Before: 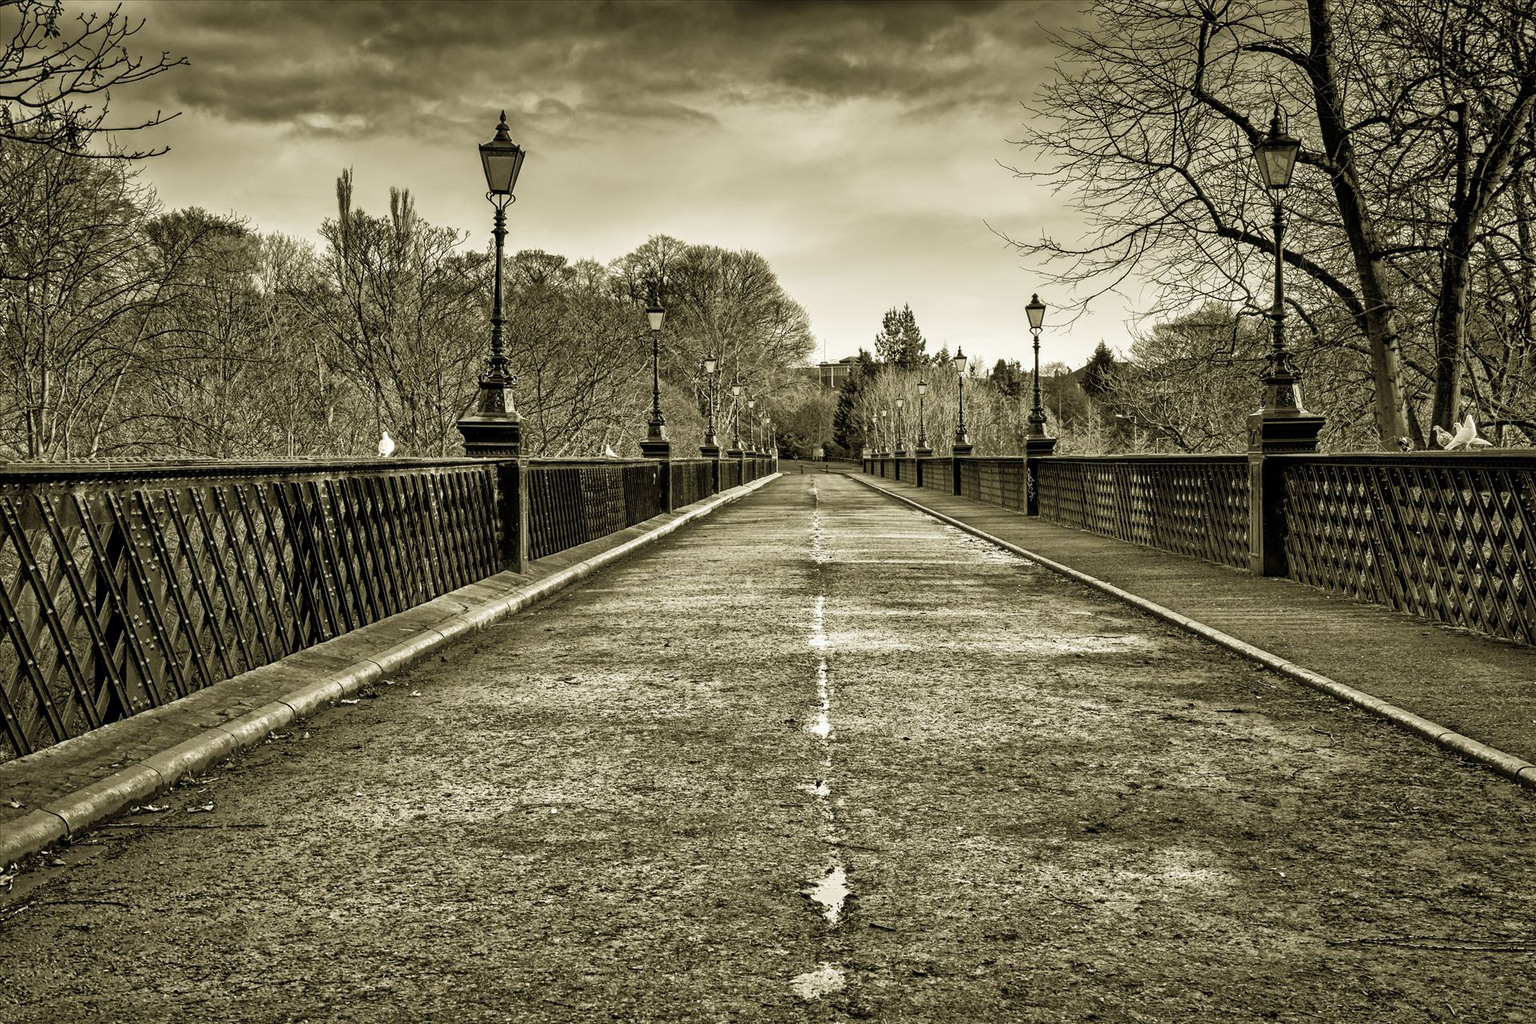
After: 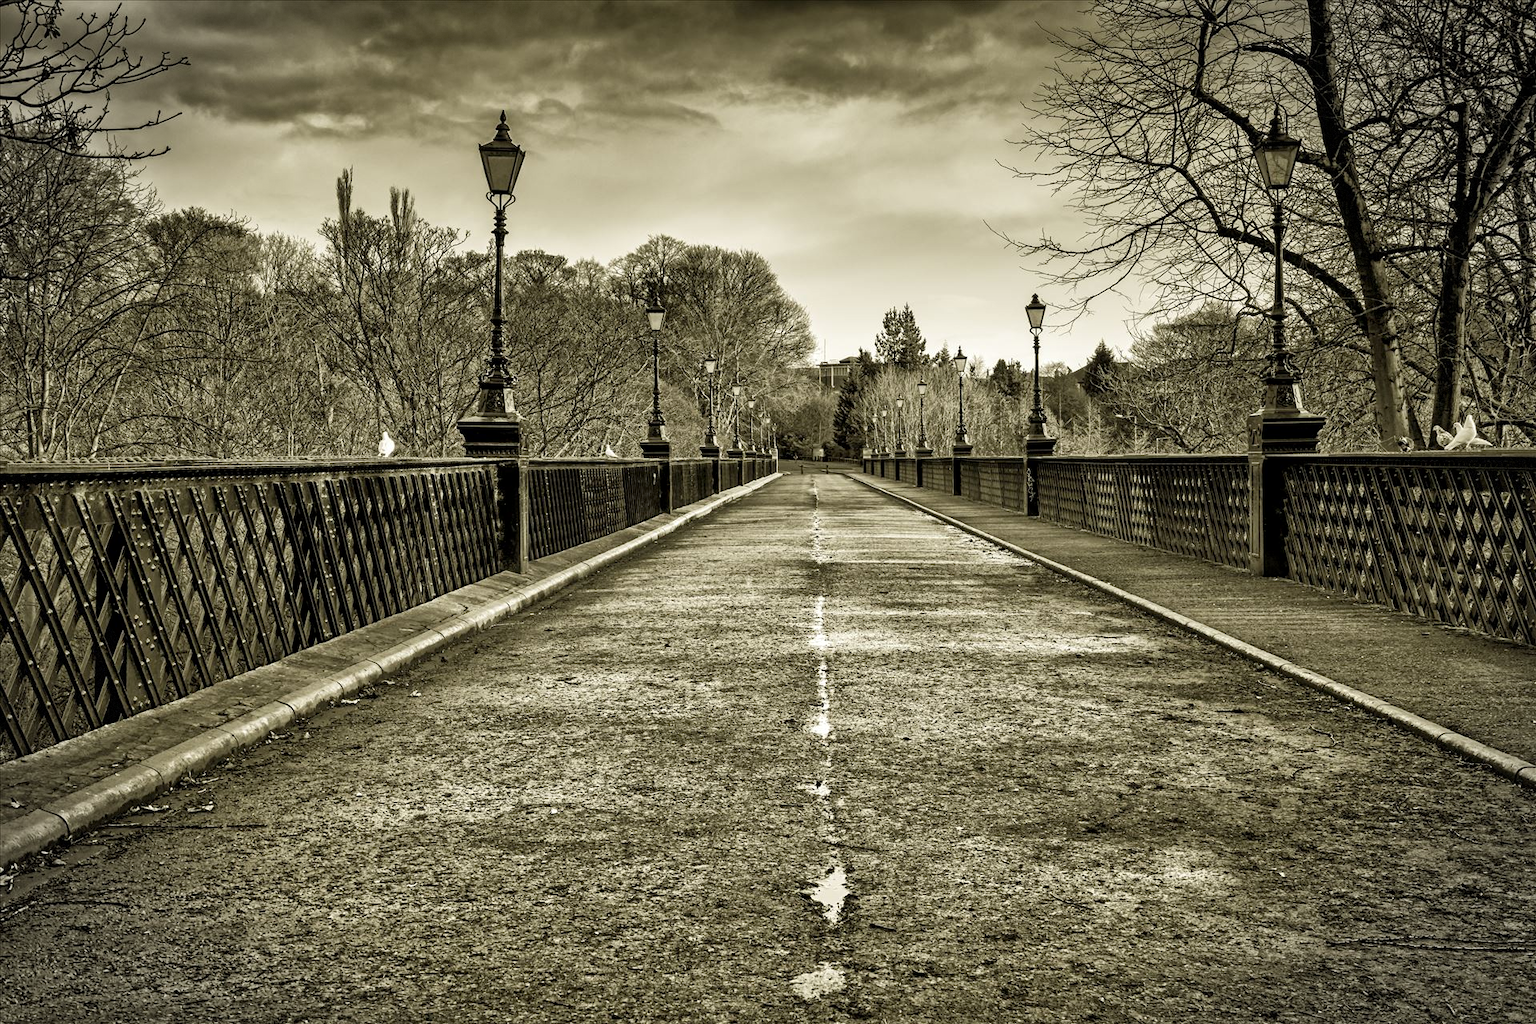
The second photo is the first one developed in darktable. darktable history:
vignetting: fall-off start 91%, fall-off radius 39.39%, brightness -0.182, saturation -0.3, width/height ratio 1.219, shape 1.3, dithering 8-bit output, unbound false
local contrast: mode bilateral grid, contrast 20, coarseness 50, detail 120%, midtone range 0.2
